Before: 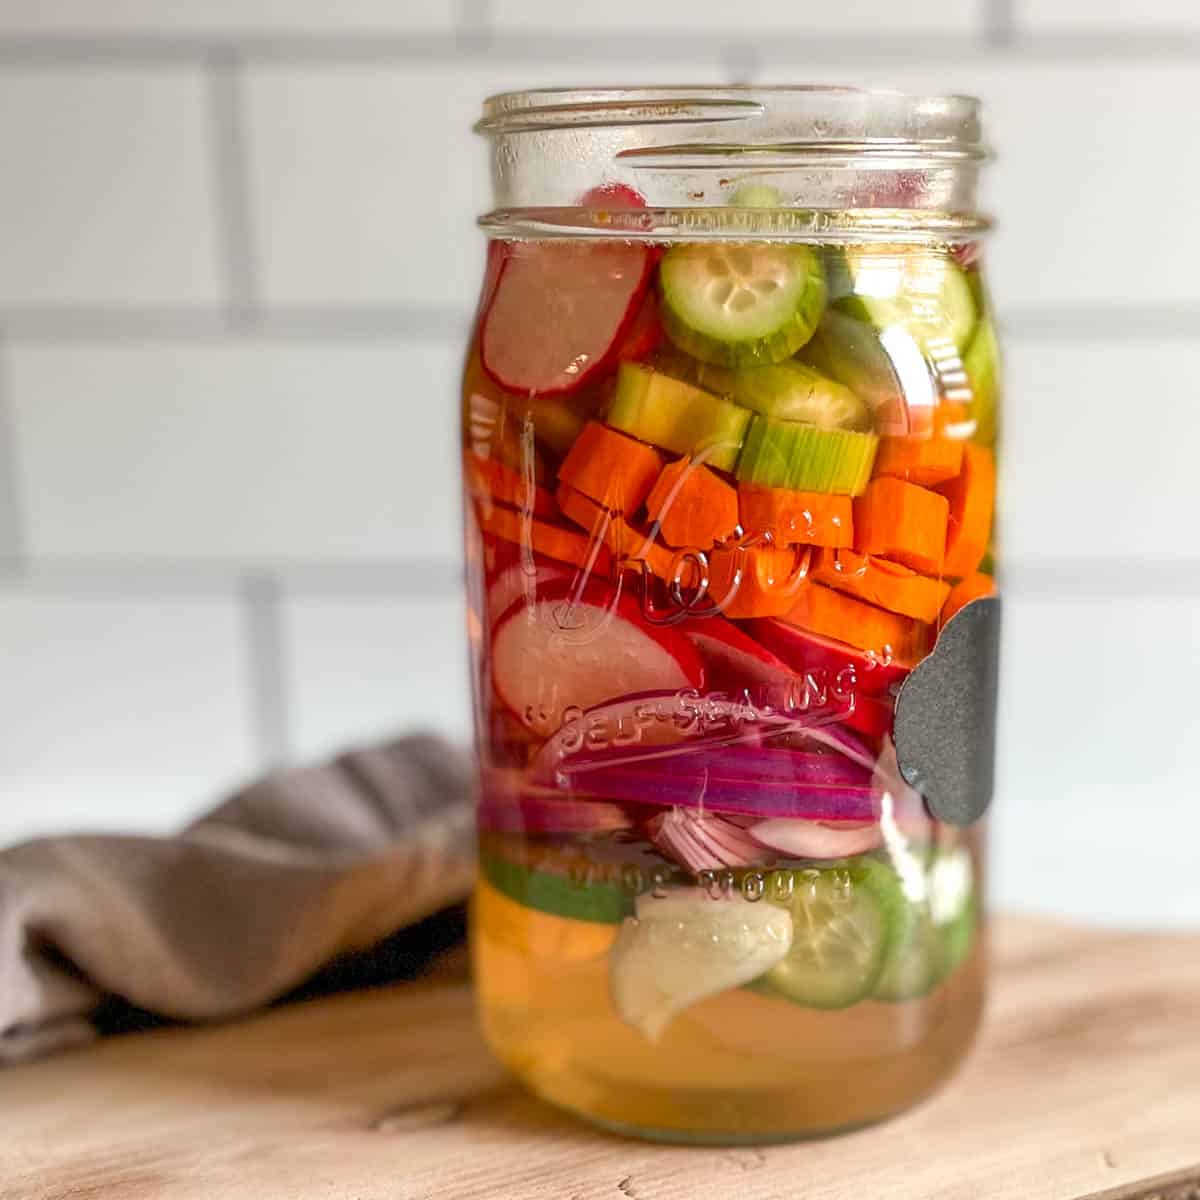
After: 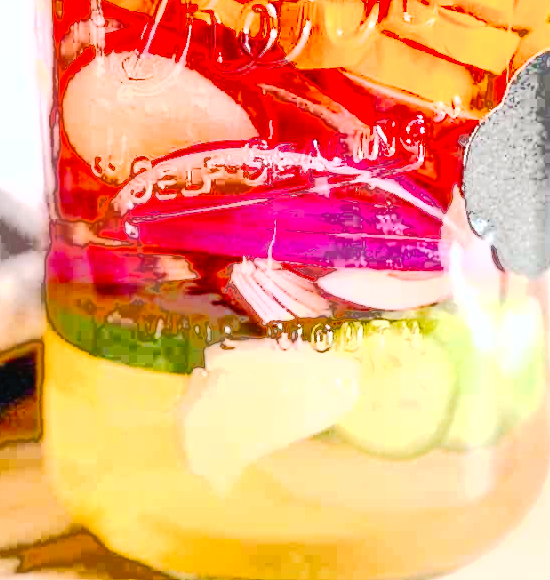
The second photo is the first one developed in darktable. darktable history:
fill light: exposure -0.73 EV, center 0.69, width 2.2
tone curve: curves: ch0 [(0, 0) (0.003, 0.002) (0.011, 0.006) (0.025, 0.012) (0.044, 0.021) (0.069, 0.027) (0.1, 0.035) (0.136, 0.06) (0.177, 0.108) (0.224, 0.173) (0.277, 0.26) (0.335, 0.353) (0.399, 0.453) (0.468, 0.555) (0.543, 0.641) (0.623, 0.724) (0.709, 0.792) (0.801, 0.857) (0.898, 0.918) (1, 1)], preserve colors none
white balance: red 0.967, blue 1.049
crop: left 35.976%, top 45.819%, right 18.162%, bottom 5.807%
color calibration: illuminant as shot in camera, x 0.358, y 0.373, temperature 4628.91 K
color balance rgb: shadows lift › chroma 2%, shadows lift › hue 219.6°, power › hue 313.2°, highlights gain › chroma 3%, highlights gain › hue 75.6°, global offset › luminance 0.5%, perceptual saturation grading › global saturation 15.33%, perceptual saturation grading › highlights -19.33%, perceptual saturation grading › shadows 20%, global vibrance 20%
exposure: black level correction 0, exposure 1.741 EV, compensate exposure bias true, compensate highlight preservation false
